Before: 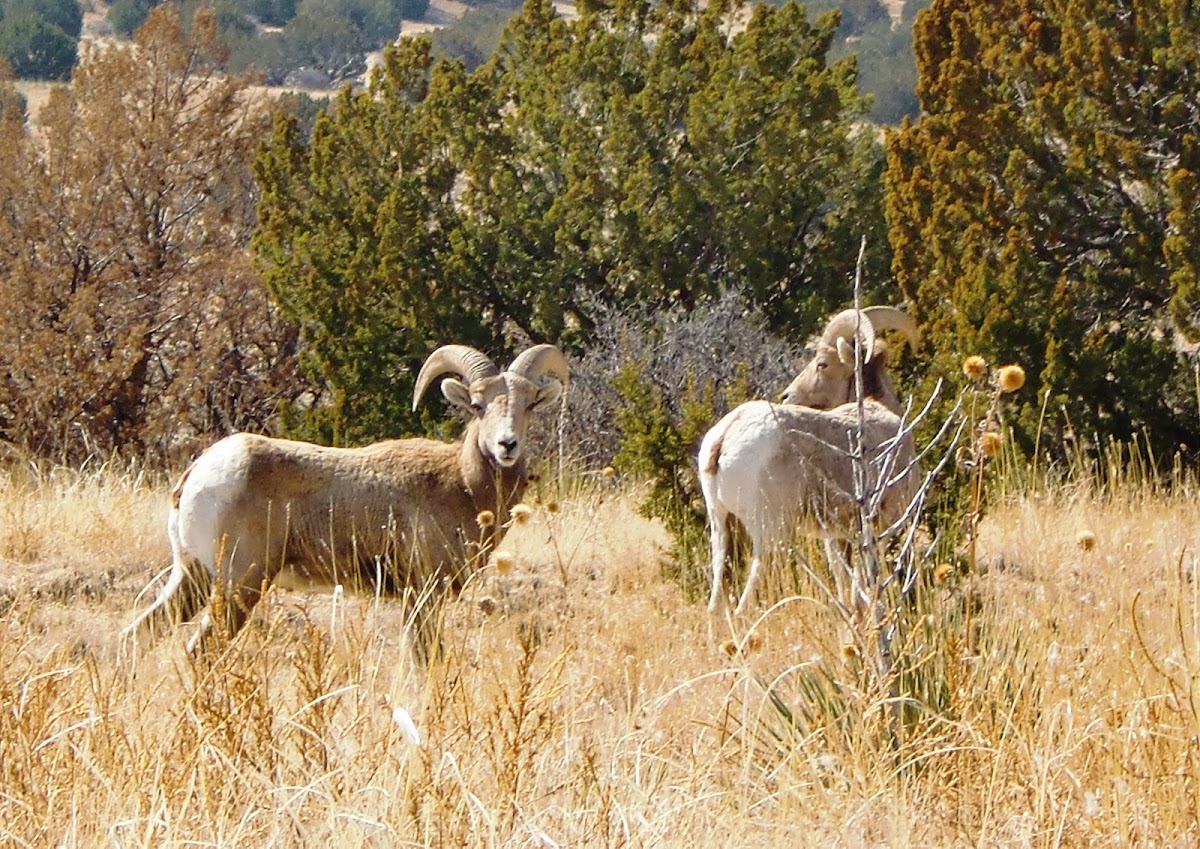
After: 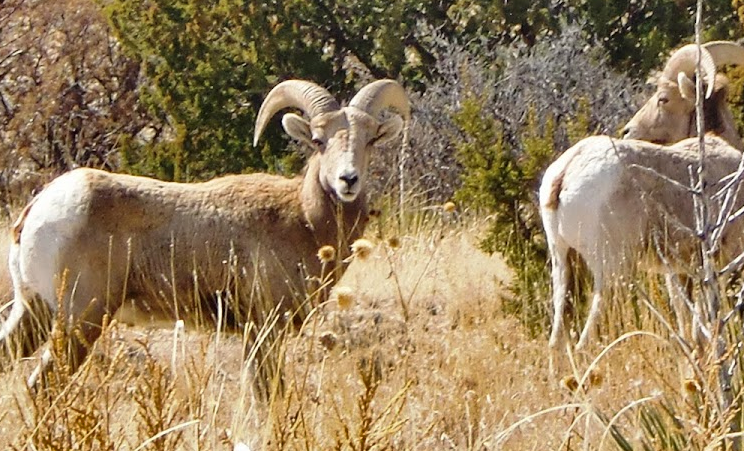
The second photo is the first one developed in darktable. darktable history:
crop: left 13.312%, top 31.28%, right 24.627%, bottom 15.582%
shadows and highlights: shadows 75, highlights -60.85, soften with gaussian
